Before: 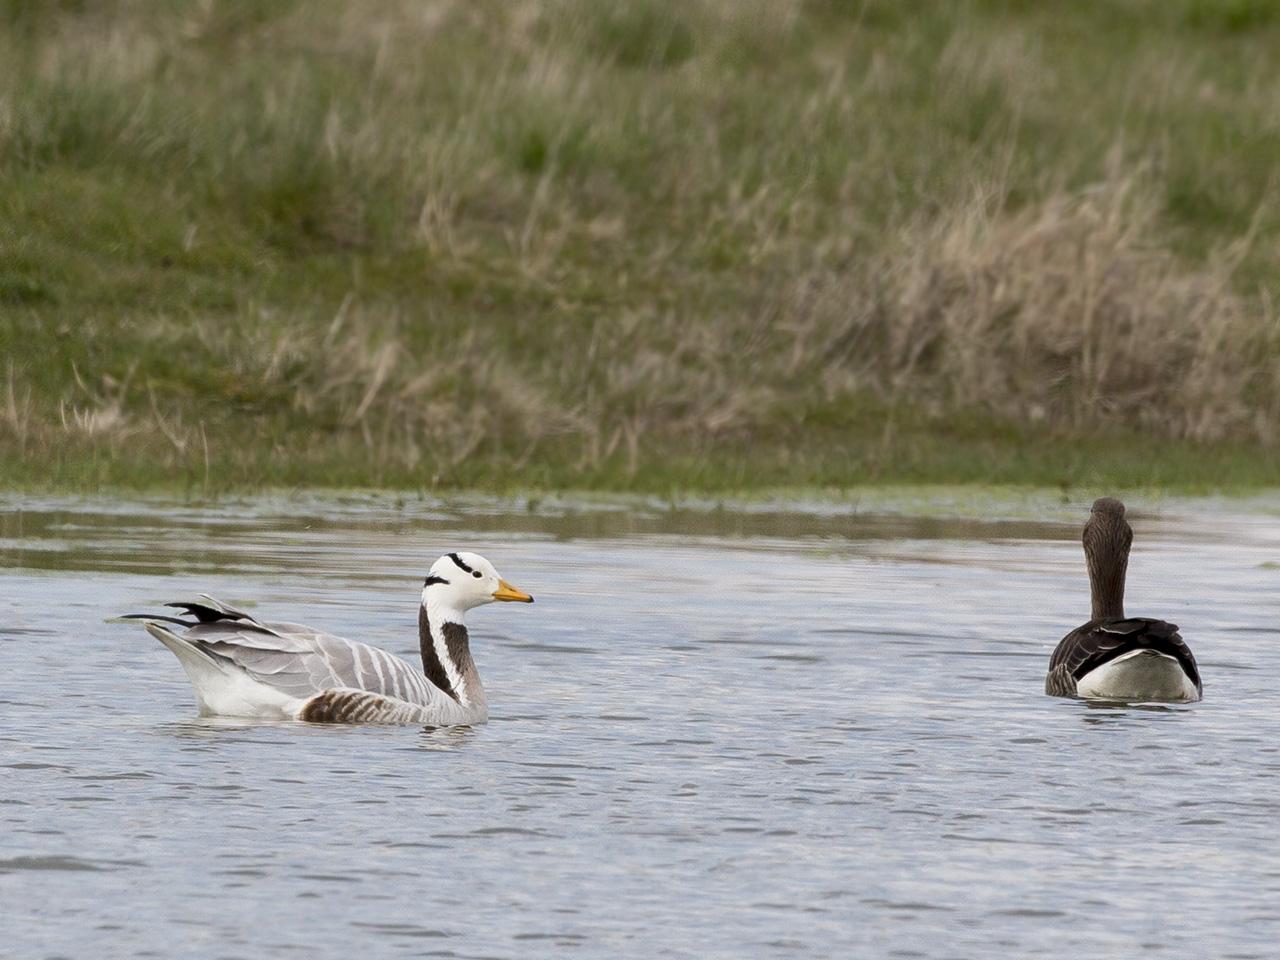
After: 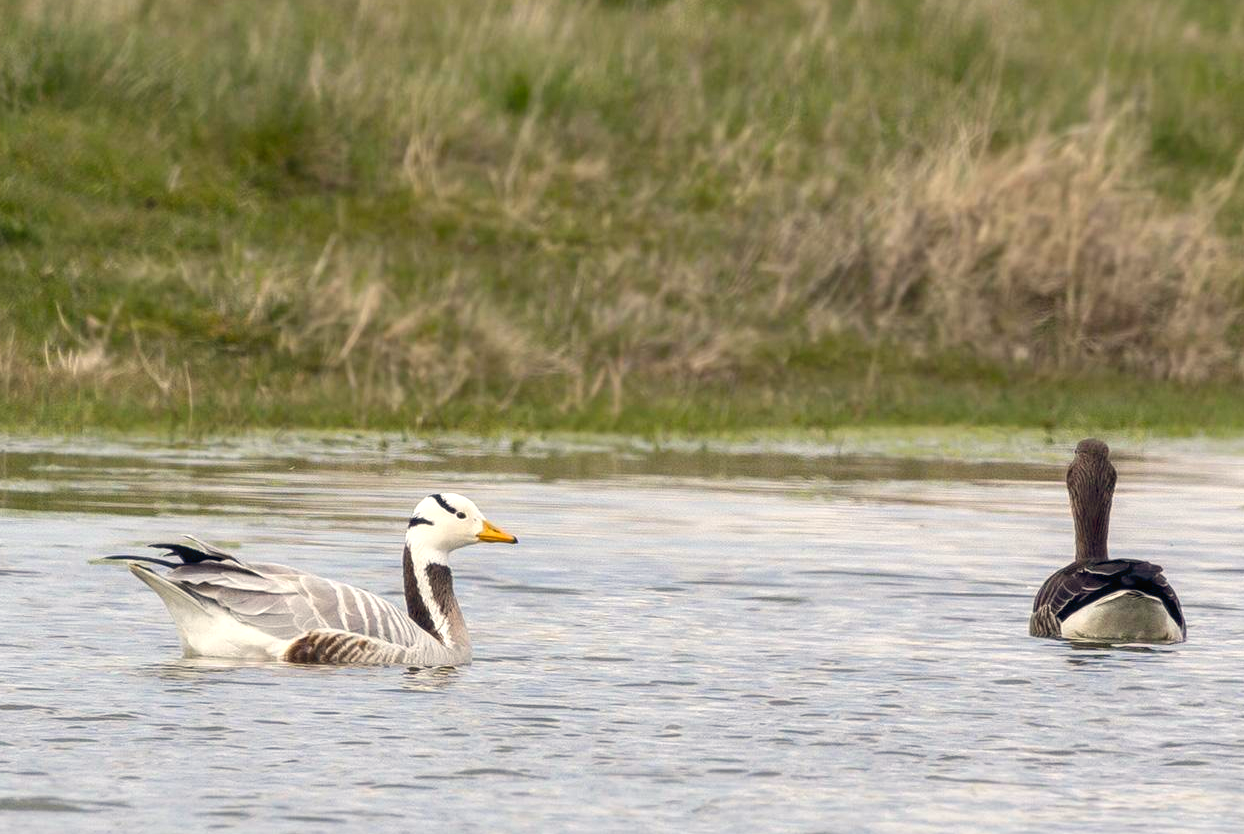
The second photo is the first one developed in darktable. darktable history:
local contrast: on, module defaults
levels: levels [0, 0.435, 0.917]
color balance rgb: highlights gain › chroma 3.027%, highlights gain › hue 76.77°, global offset › chroma 0.068%, global offset › hue 253.6°, perceptual saturation grading › global saturation 9.886%, global vibrance 20%
crop: left 1.26%, top 6.155%, right 1.486%, bottom 6.894%
